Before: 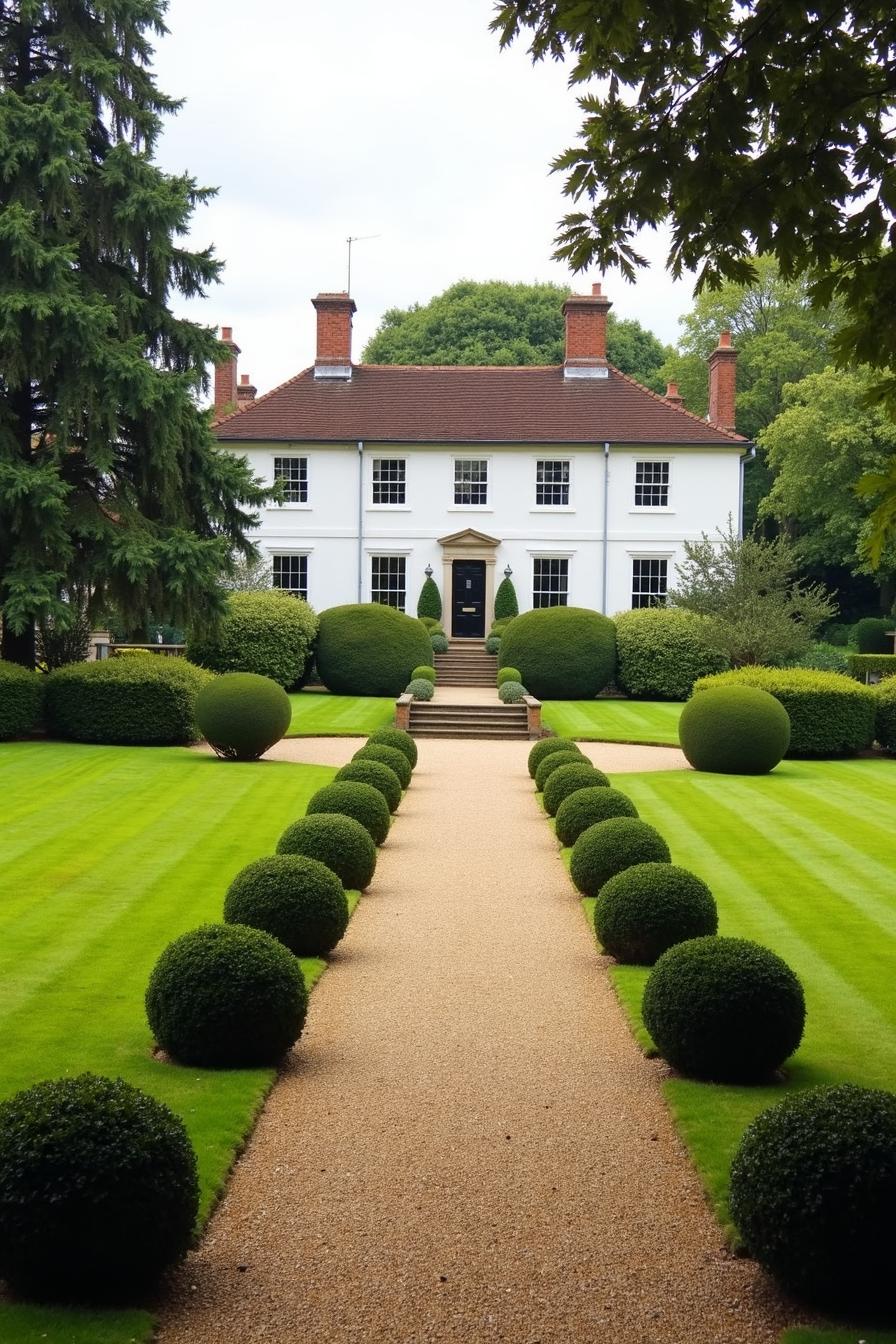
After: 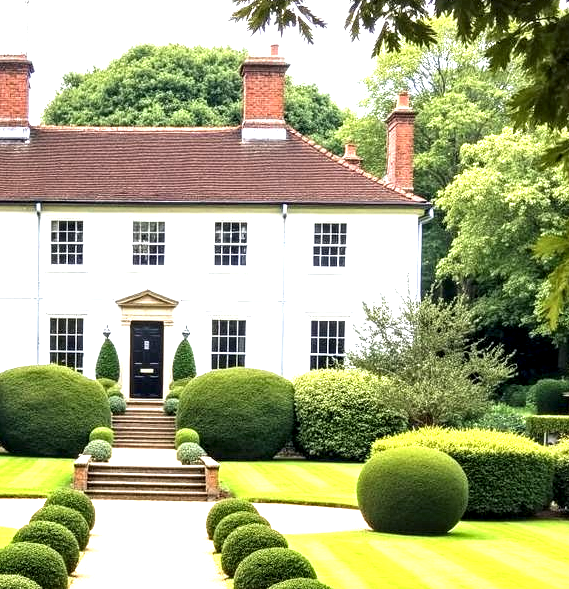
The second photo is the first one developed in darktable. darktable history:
crop: left 36.028%, top 17.788%, right 0.386%, bottom 38.355%
local contrast: highlights 80%, shadows 58%, detail 174%, midtone range 0.609
exposure: black level correction 0, exposure 1.2 EV, compensate highlight preservation false
